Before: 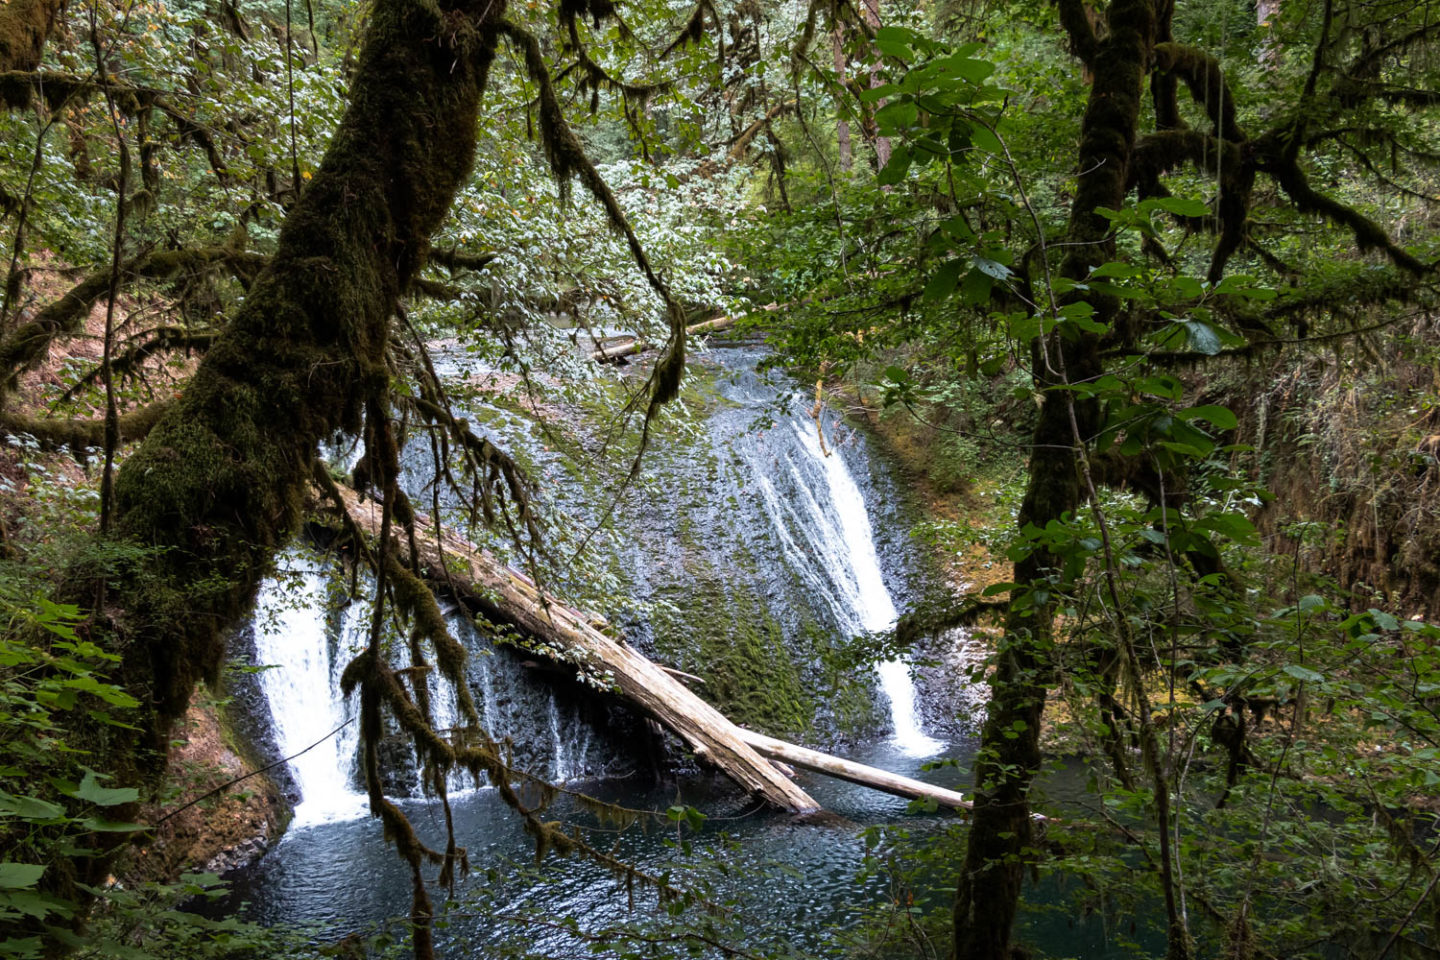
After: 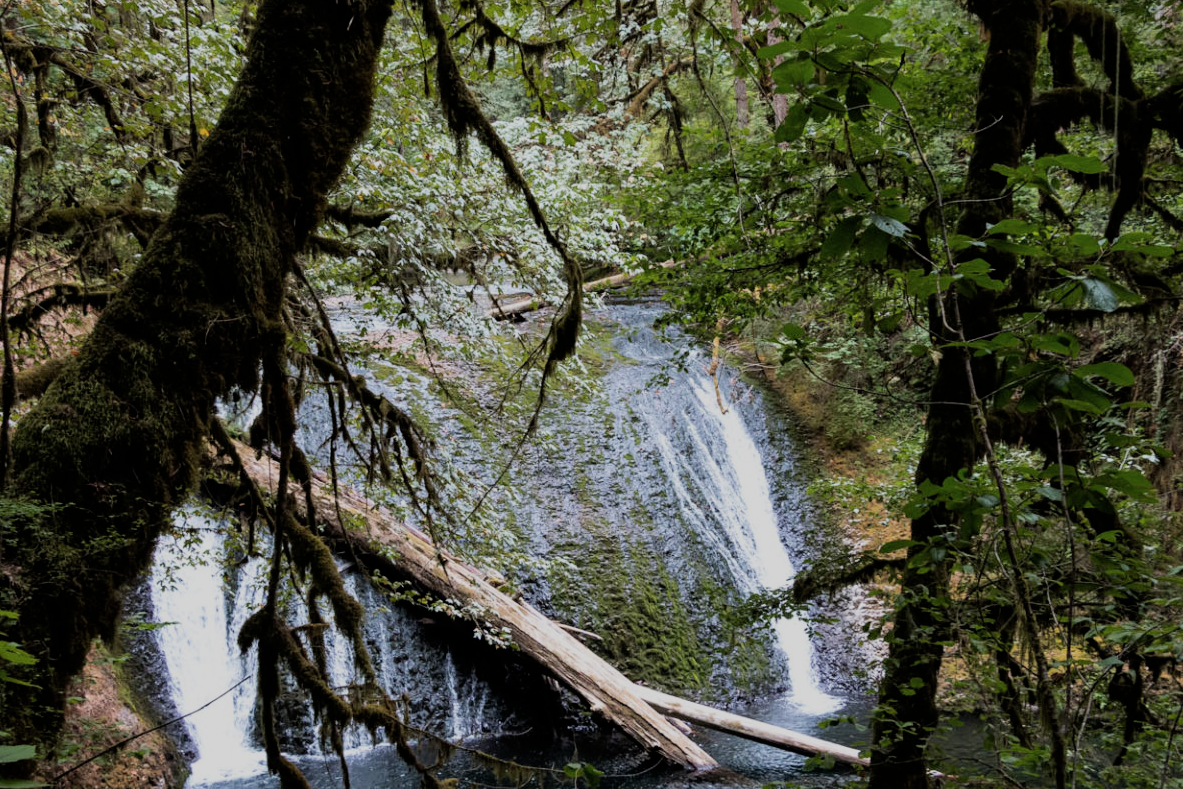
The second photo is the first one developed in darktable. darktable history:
crop and rotate: left 7.196%, top 4.574%, right 10.605%, bottom 13.178%
filmic rgb: black relative exposure -7.65 EV, white relative exposure 4.56 EV, hardness 3.61
color zones: curves: ch0 [(0, 0.613) (0.01, 0.613) (0.245, 0.448) (0.498, 0.529) (0.642, 0.665) (0.879, 0.777) (0.99, 0.613)]; ch1 [(0, 0) (0.143, 0) (0.286, 0) (0.429, 0) (0.571, 0) (0.714, 0) (0.857, 0)], mix -93.41%
